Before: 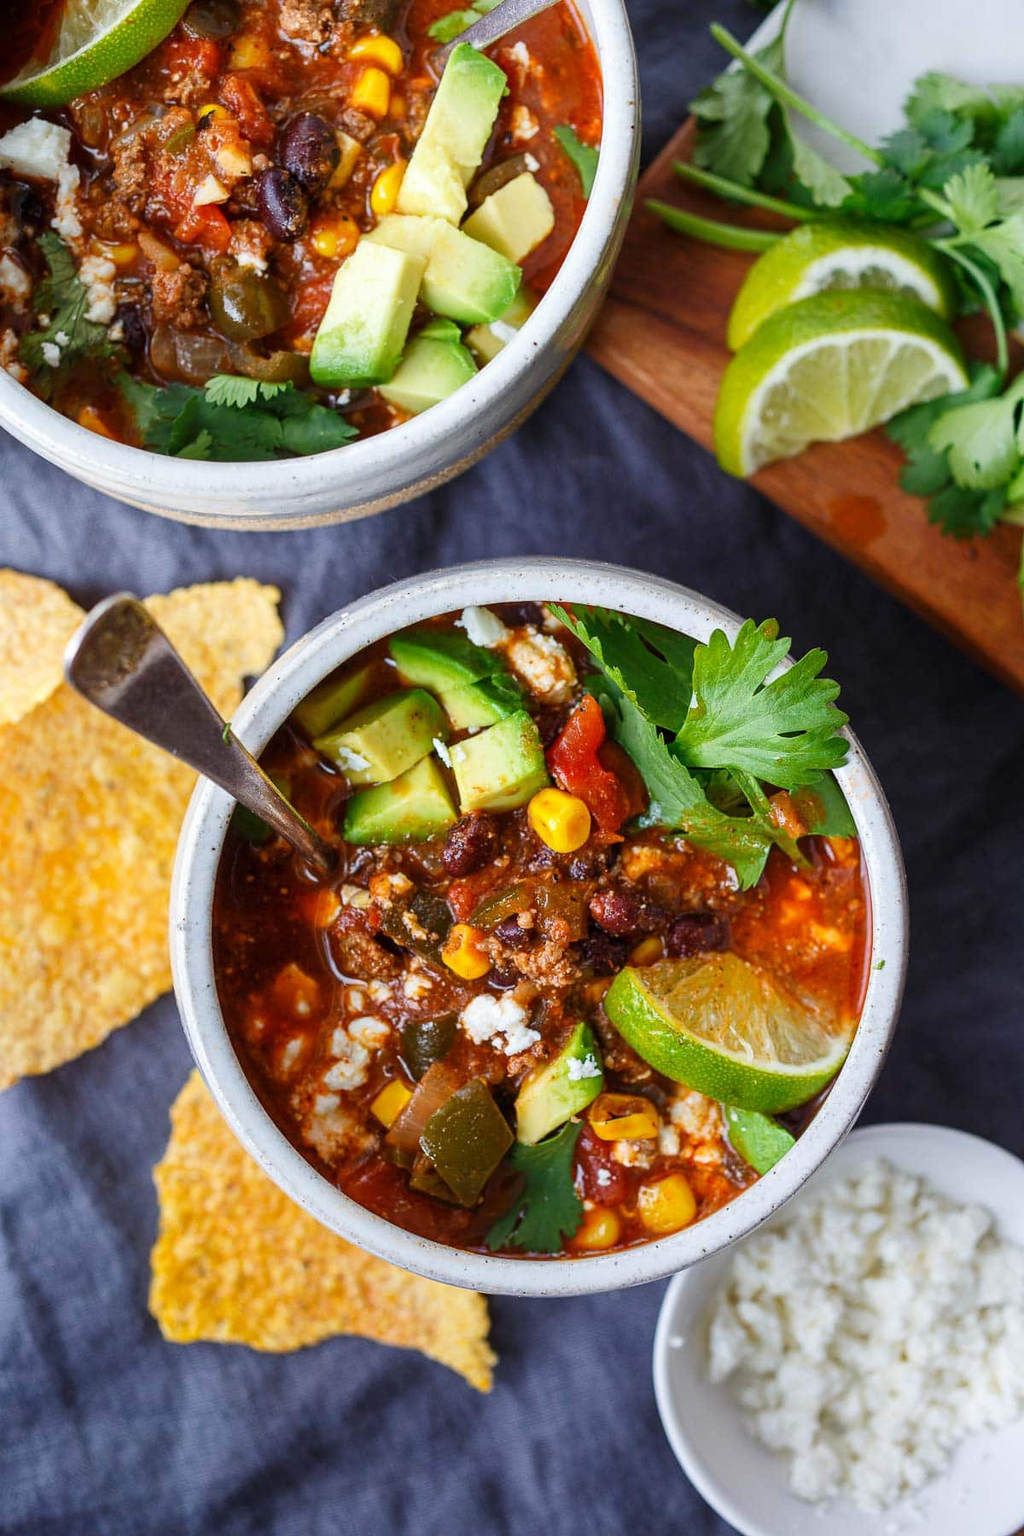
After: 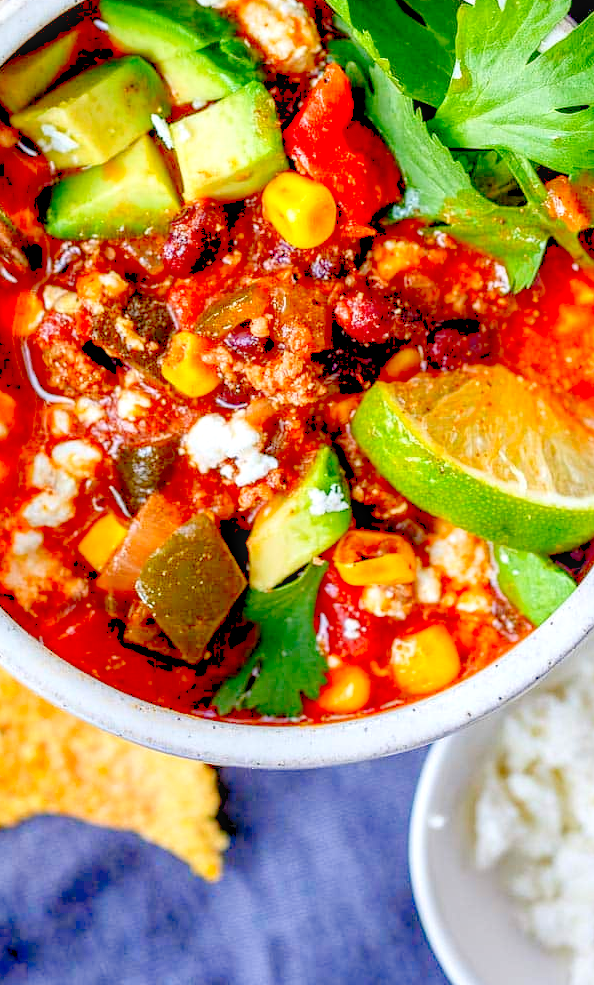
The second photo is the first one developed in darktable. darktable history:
exposure: black level correction 0.011, exposure -0.471 EV, compensate exposure bias true, compensate highlight preservation false
crop: left 29.715%, top 41.737%, right 20.759%, bottom 3.493%
local contrast: on, module defaults
levels: levels [0.008, 0.318, 0.836]
